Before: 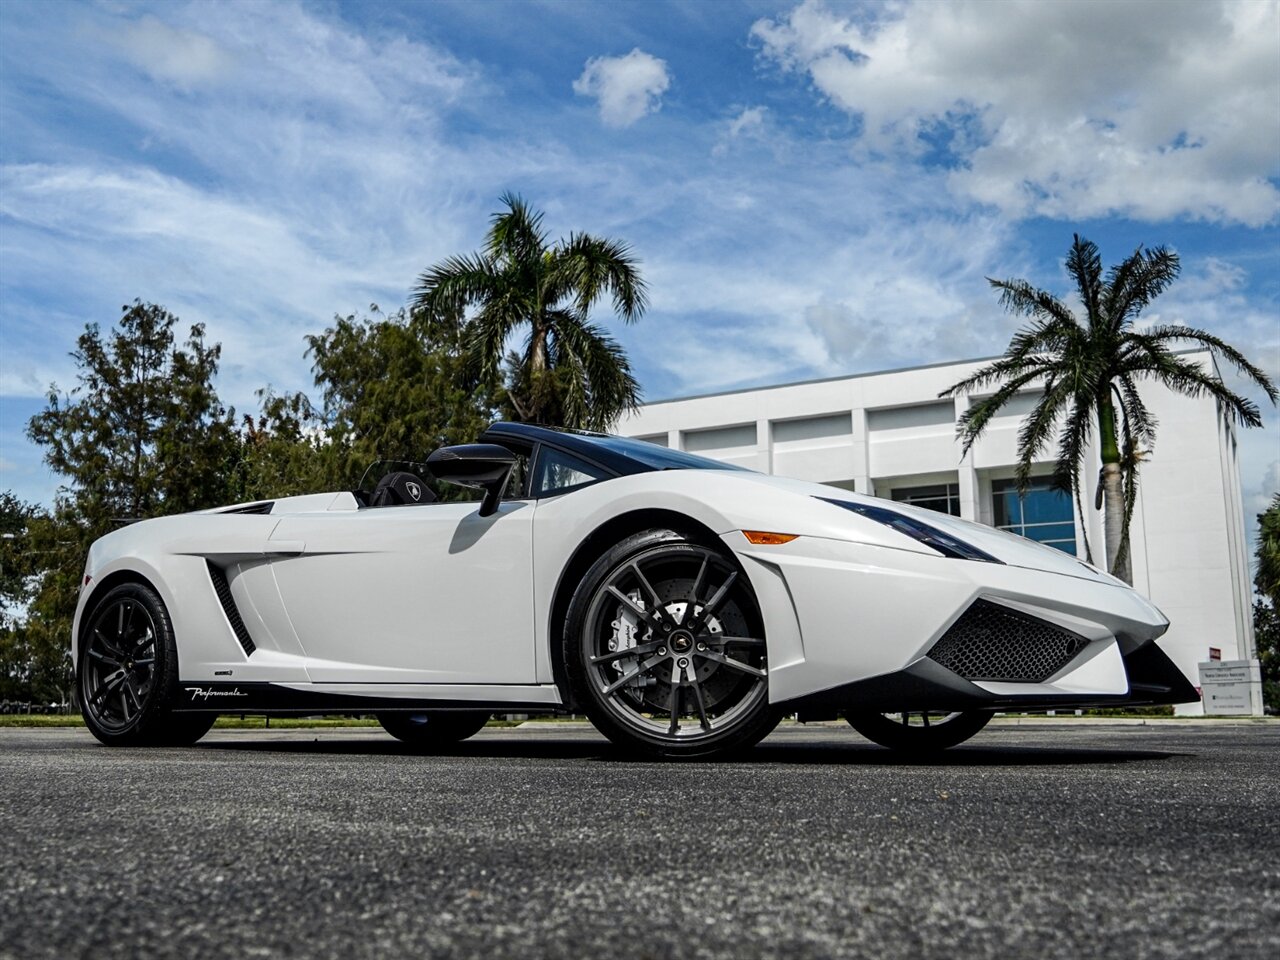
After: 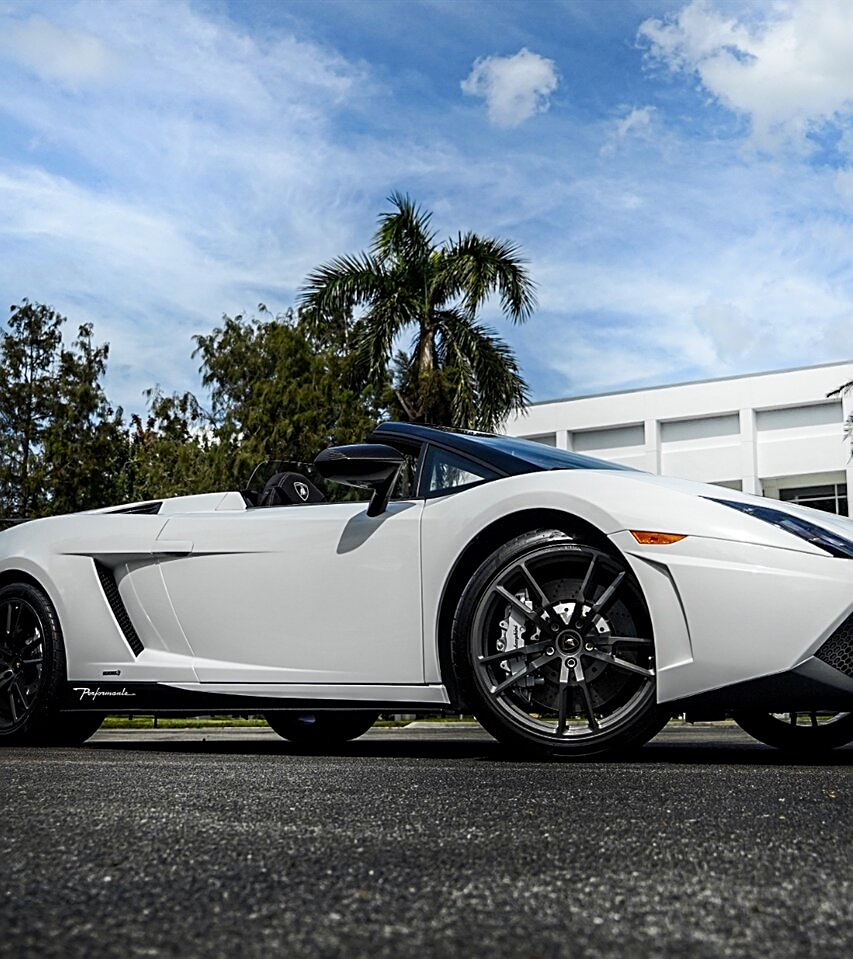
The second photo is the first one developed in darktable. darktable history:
shadows and highlights: shadows -90, highlights 90, soften with gaussian
crop and rotate: left 8.786%, right 24.548%
sharpen: on, module defaults
